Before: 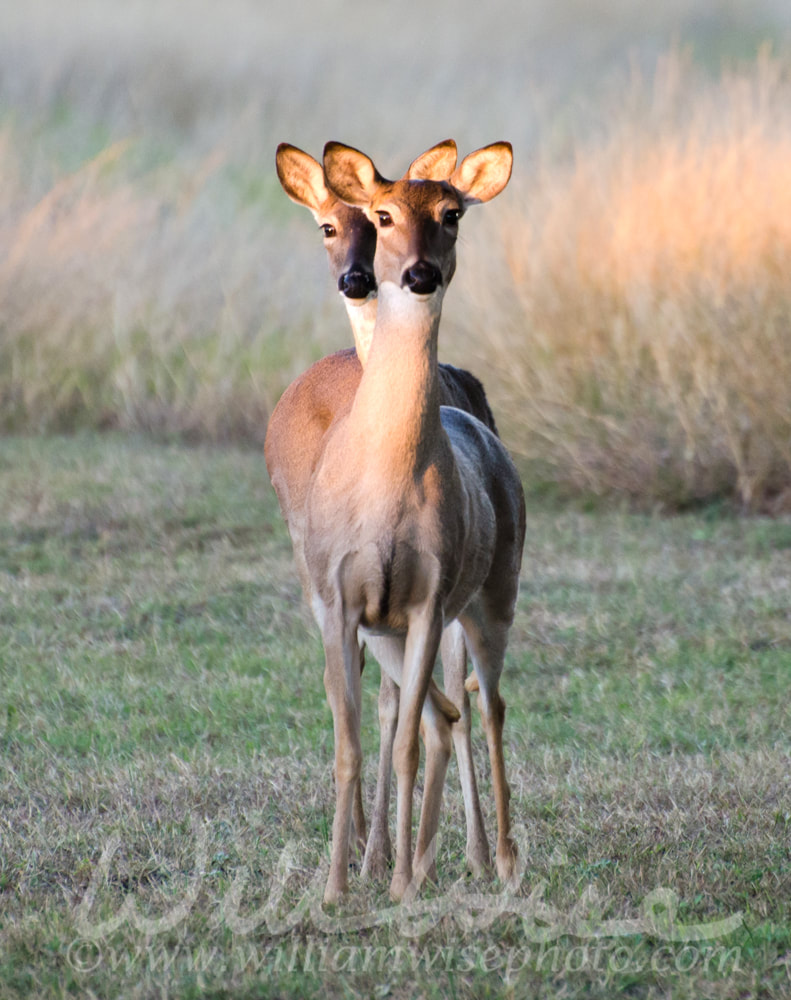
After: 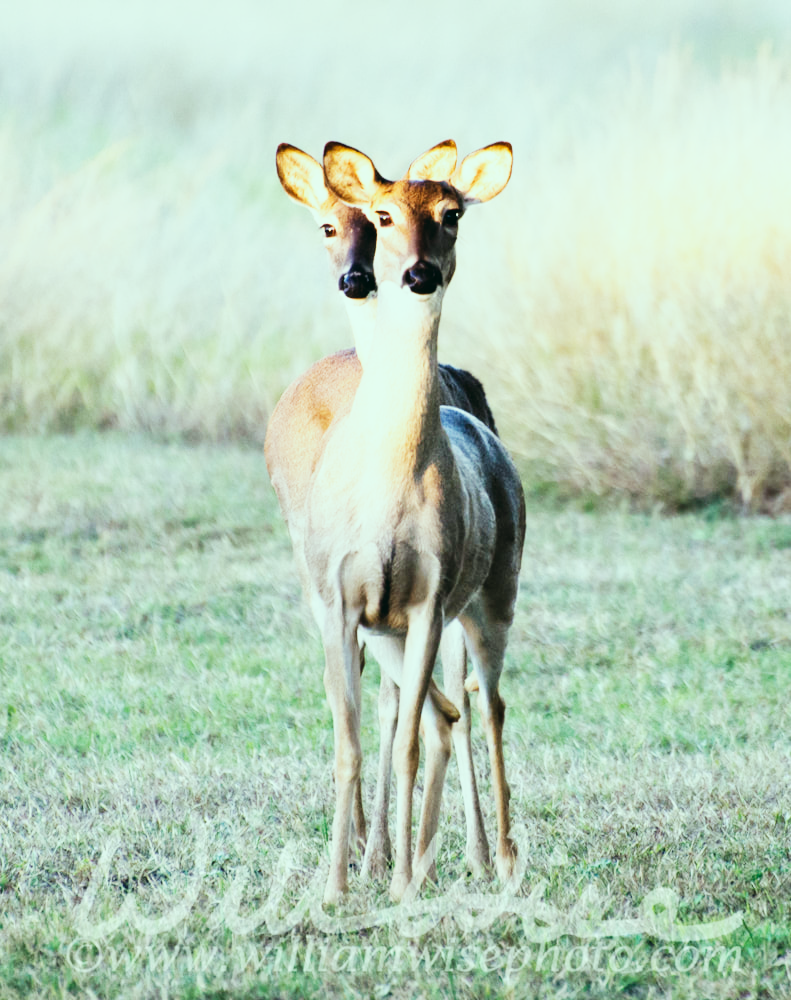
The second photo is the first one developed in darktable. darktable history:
color correction: highlights a* -7.33, highlights b* 1.26, shadows a* -3.55, saturation 1.4
contrast brightness saturation: contrast -0.05, saturation -0.41
base curve: curves: ch0 [(0, 0) (0.007, 0.004) (0.027, 0.03) (0.046, 0.07) (0.207, 0.54) (0.442, 0.872) (0.673, 0.972) (1, 1)], preserve colors none
